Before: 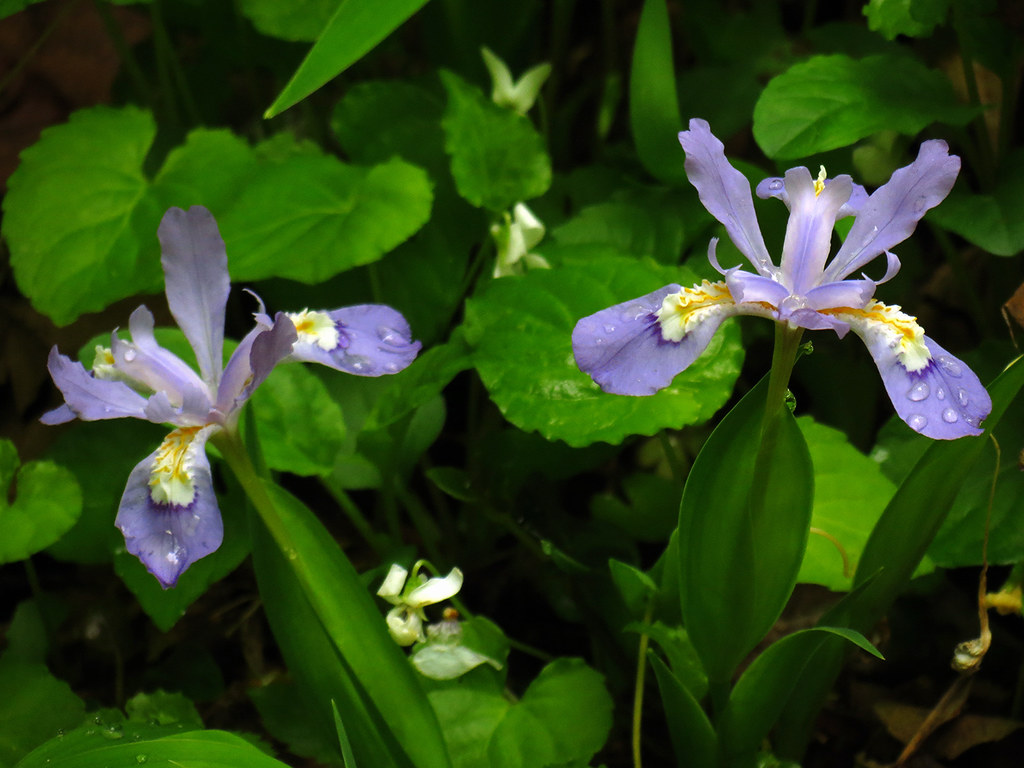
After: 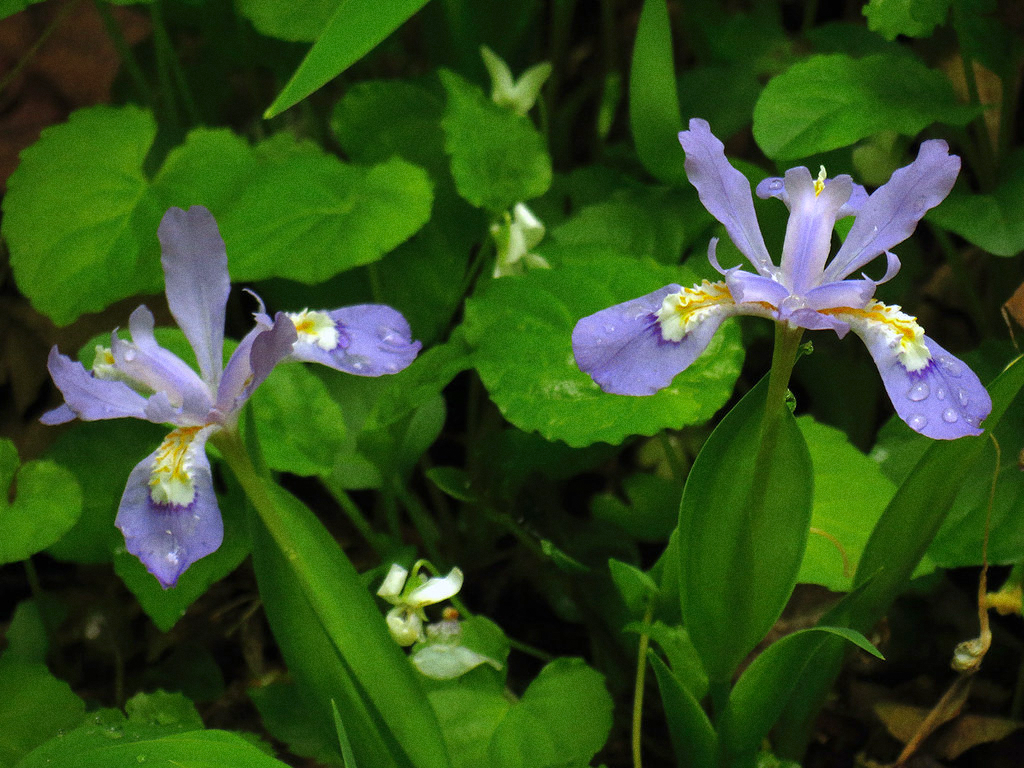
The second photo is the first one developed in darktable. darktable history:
grain: coarseness 0.09 ISO
white balance: red 0.976, blue 1.04
shadows and highlights: on, module defaults
